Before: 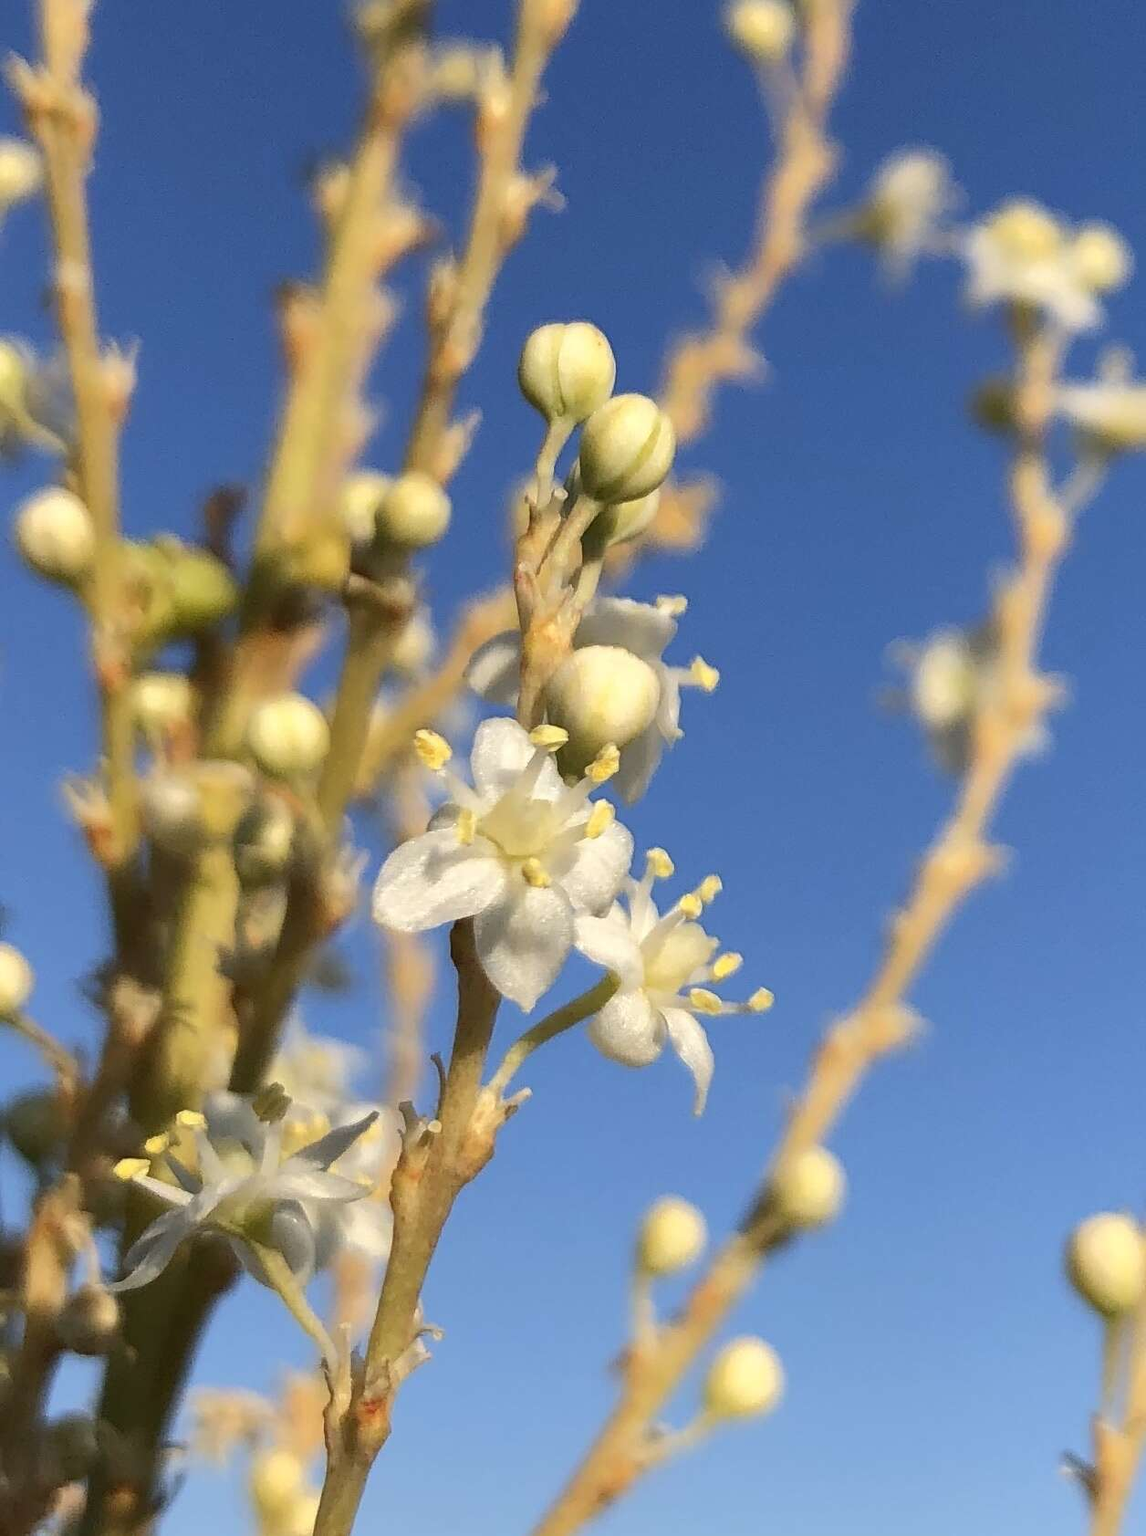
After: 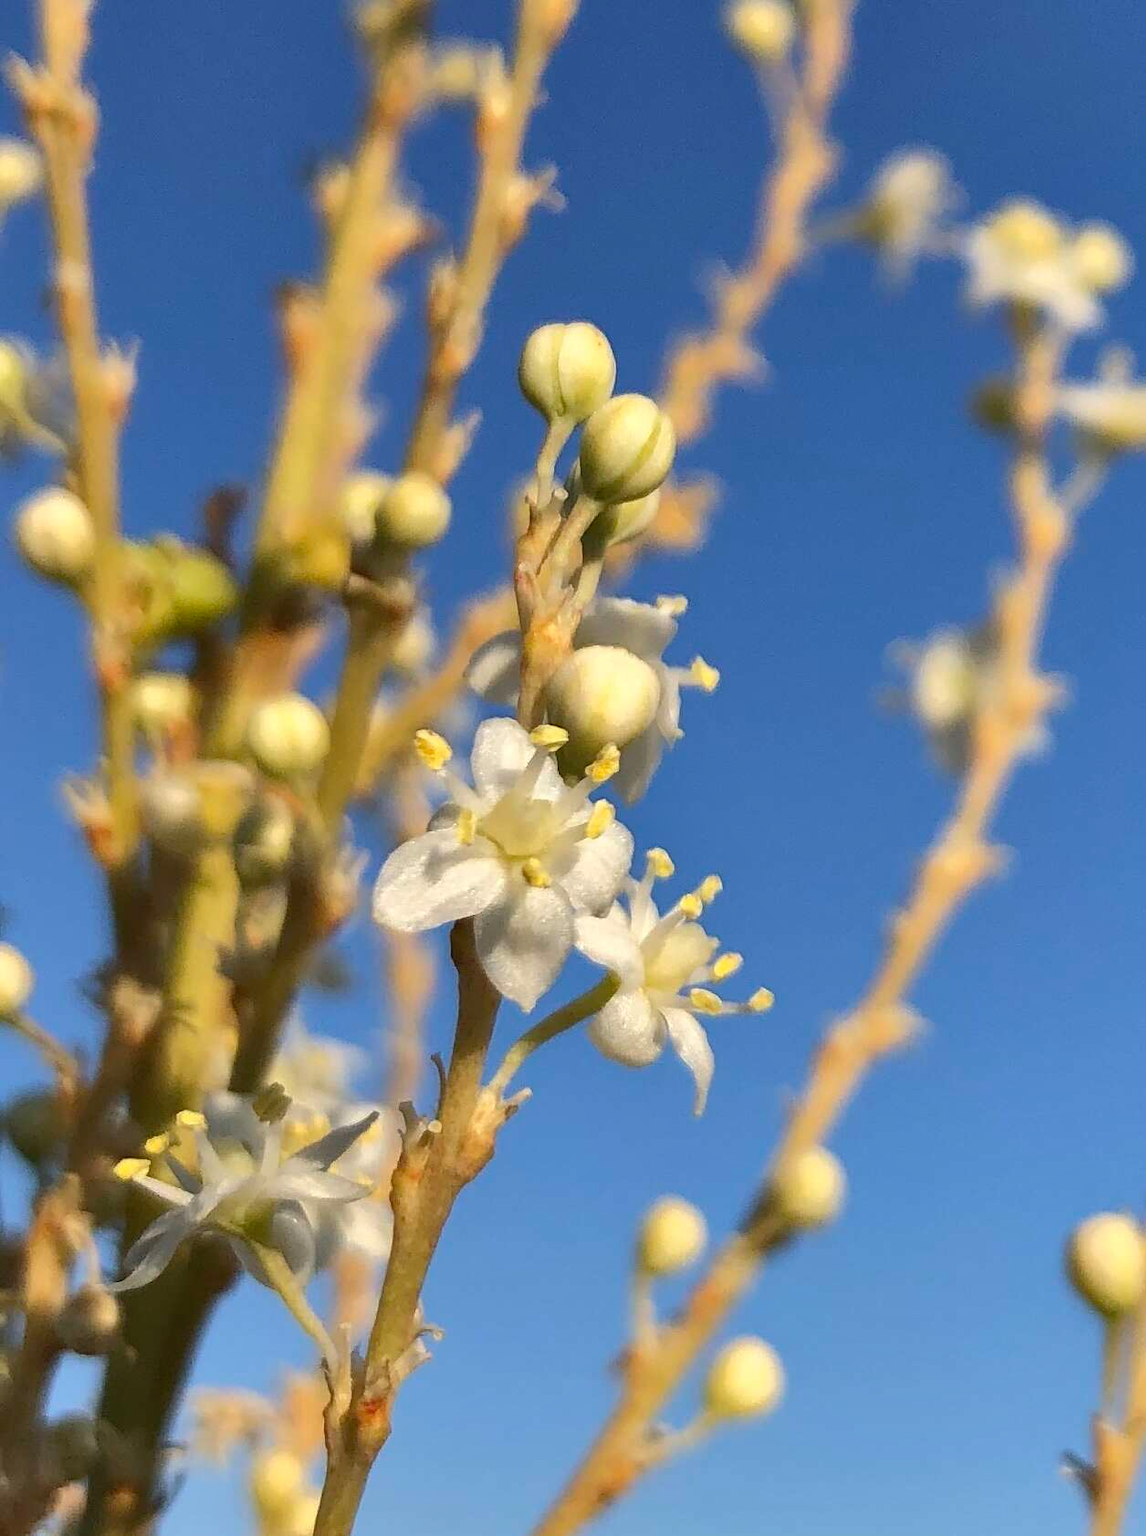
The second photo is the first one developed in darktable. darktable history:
shadows and highlights: shadows 60.6, soften with gaussian
